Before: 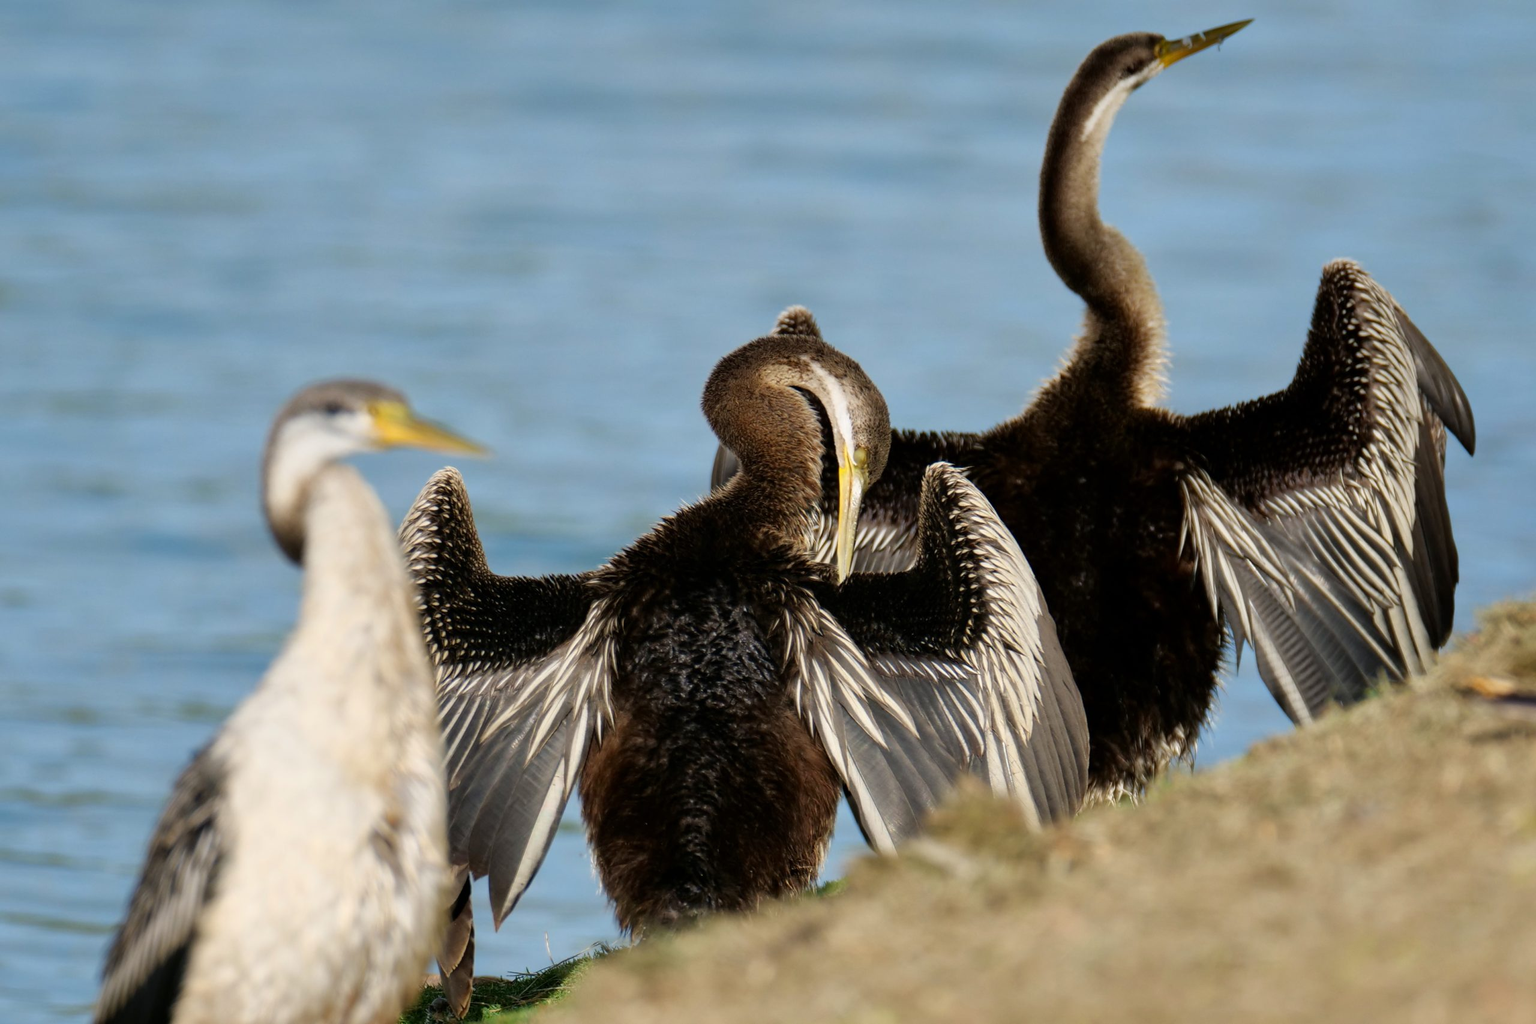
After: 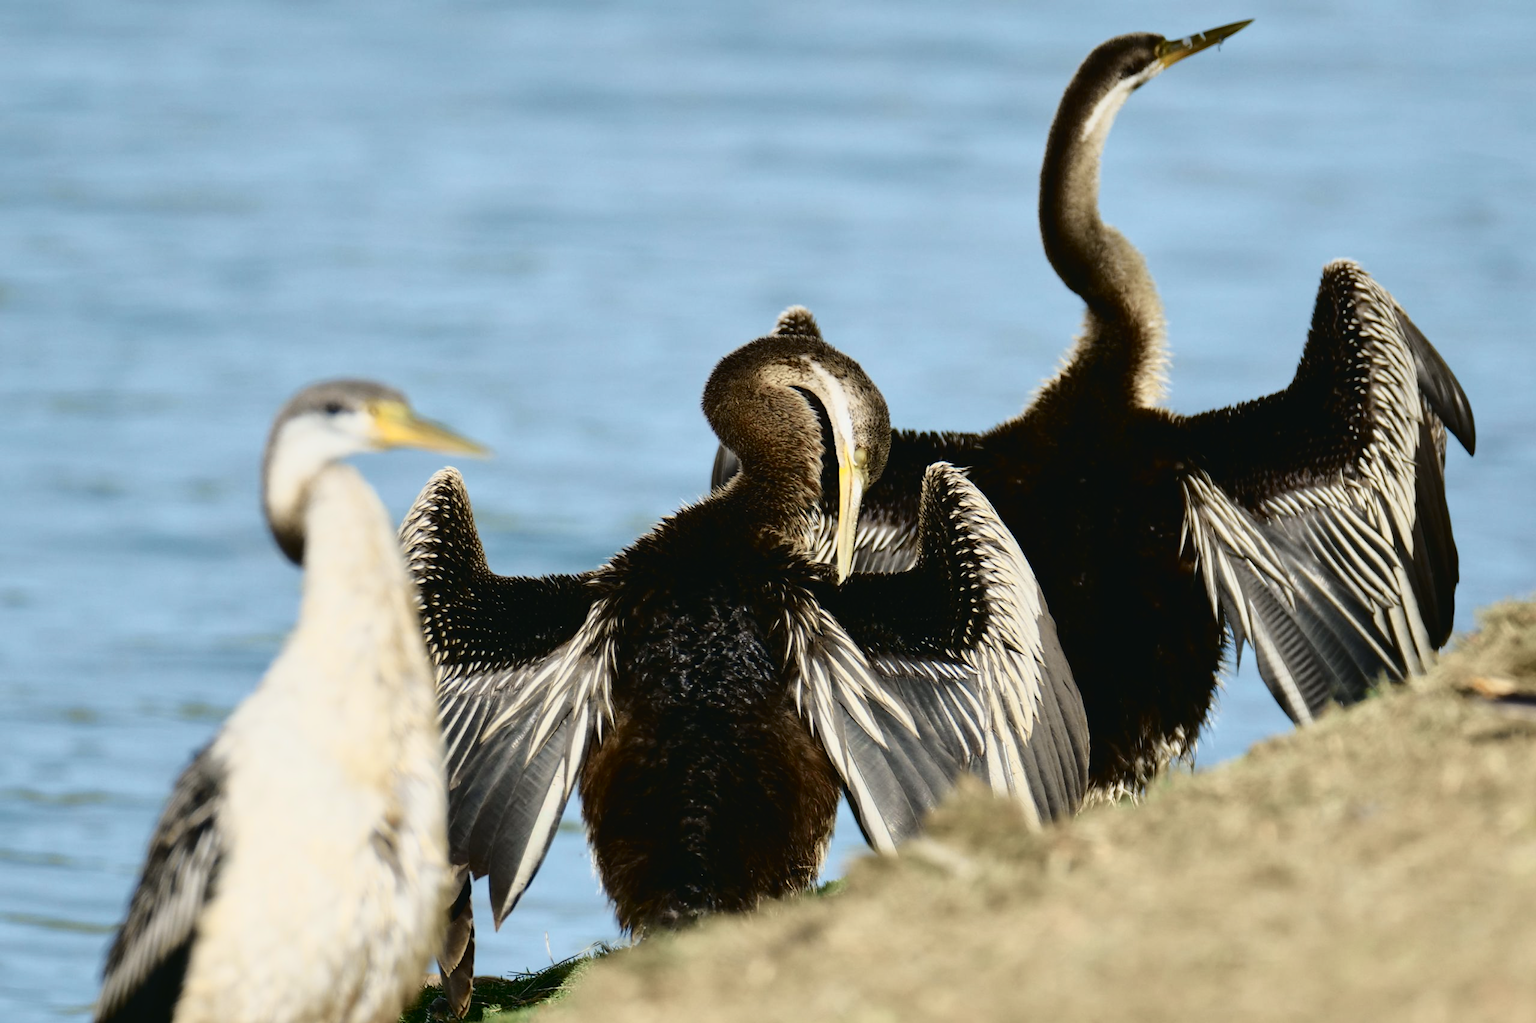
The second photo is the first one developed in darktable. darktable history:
tone curve: curves: ch0 [(0, 0.032) (0.078, 0.052) (0.236, 0.168) (0.43, 0.472) (0.508, 0.566) (0.66, 0.754) (0.79, 0.883) (0.994, 0.974)]; ch1 [(0, 0) (0.161, 0.092) (0.35, 0.33) (0.379, 0.401) (0.456, 0.456) (0.508, 0.501) (0.547, 0.531) (0.573, 0.563) (0.625, 0.602) (0.718, 0.734) (1, 1)]; ch2 [(0, 0) (0.369, 0.427) (0.44, 0.434) (0.502, 0.501) (0.54, 0.537) (0.586, 0.59) (0.621, 0.604) (1, 1)], color space Lab, independent channels, preserve colors none
